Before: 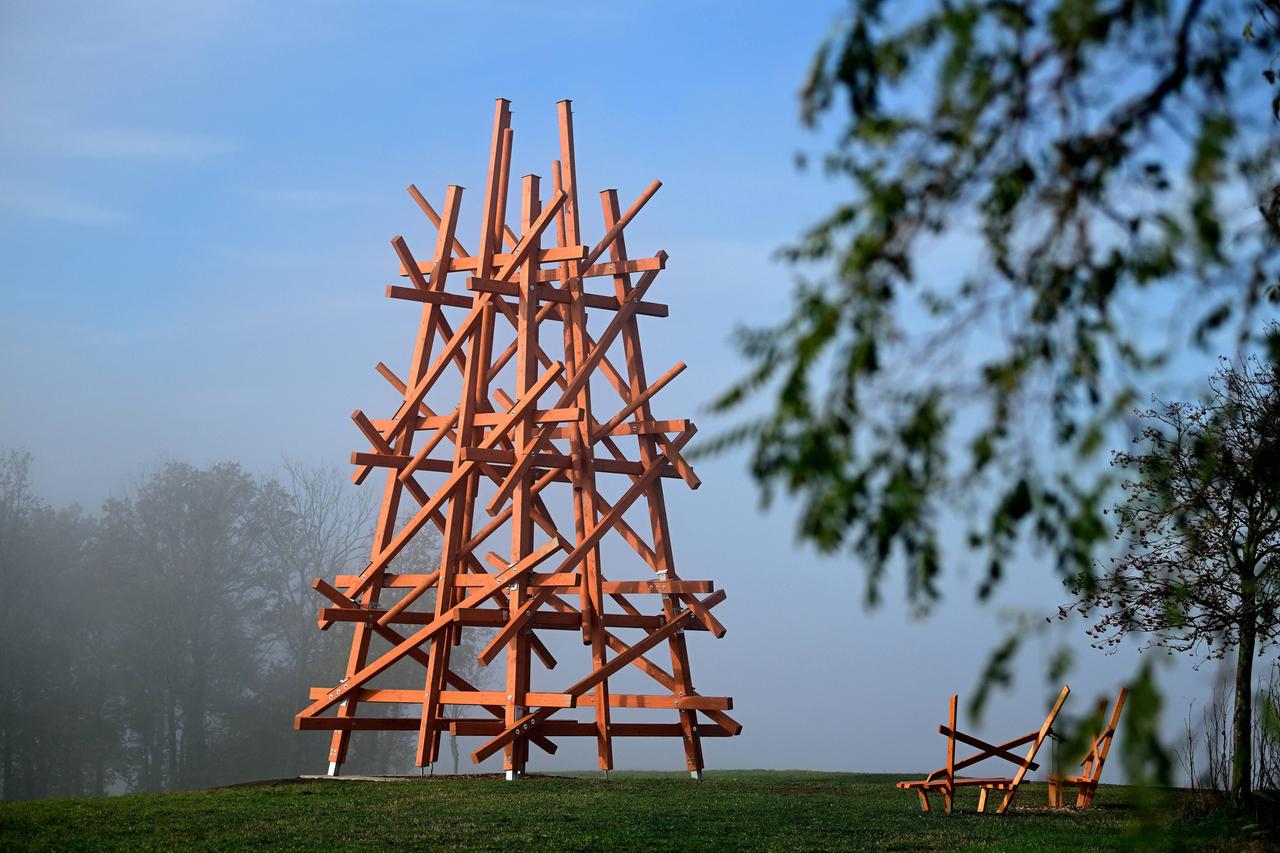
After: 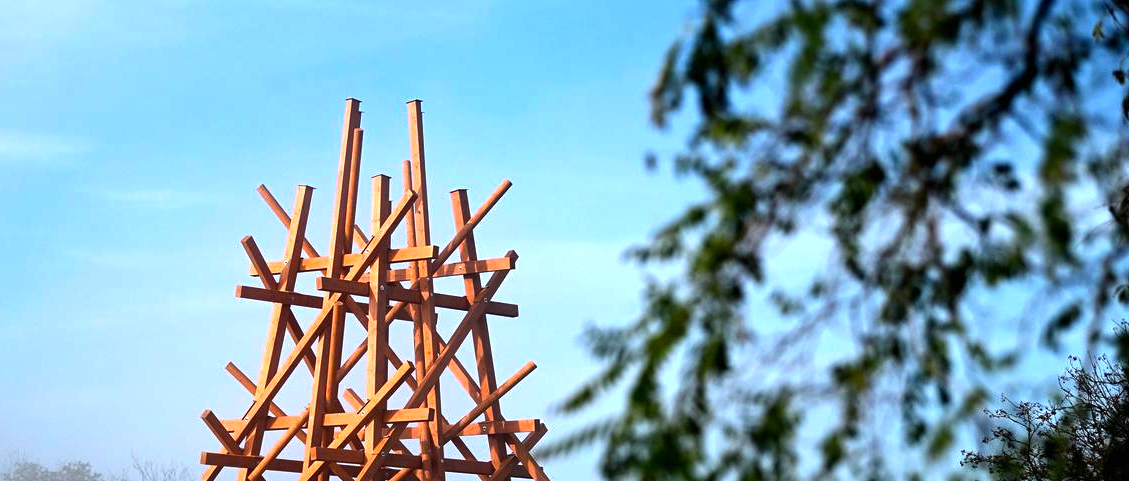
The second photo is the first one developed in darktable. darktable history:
crop and rotate: left 11.772%, bottom 43.541%
color balance rgb: shadows lift › chroma 0.782%, shadows lift › hue 113.93°, perceptual saturation grading › global saturation 17.523%, perceptual brilliance grading › global brilliance 21.264%, perceptual brilliance grading › shadows -35.377%, global vibrance 6.063%
exposure: exposure 0.202 EV, compensate highlight preservation false
